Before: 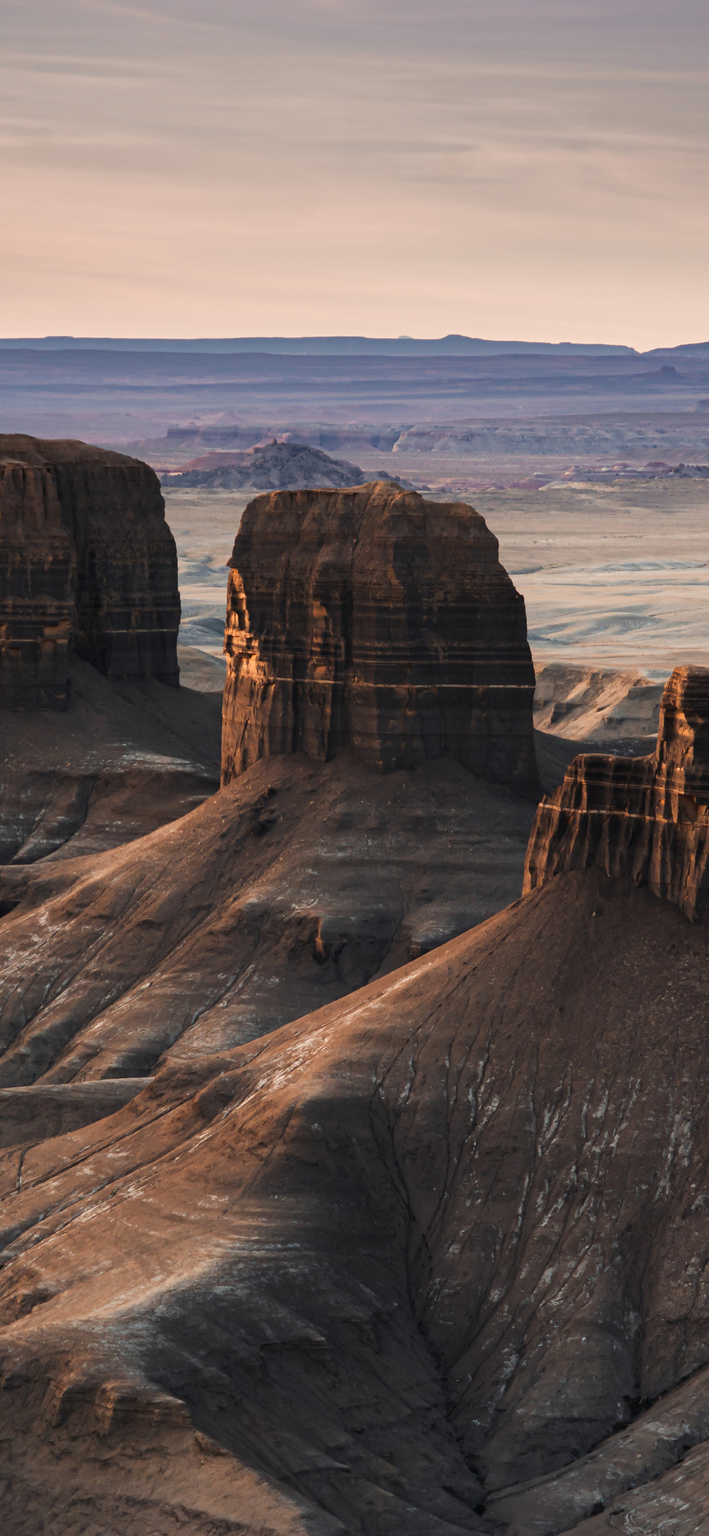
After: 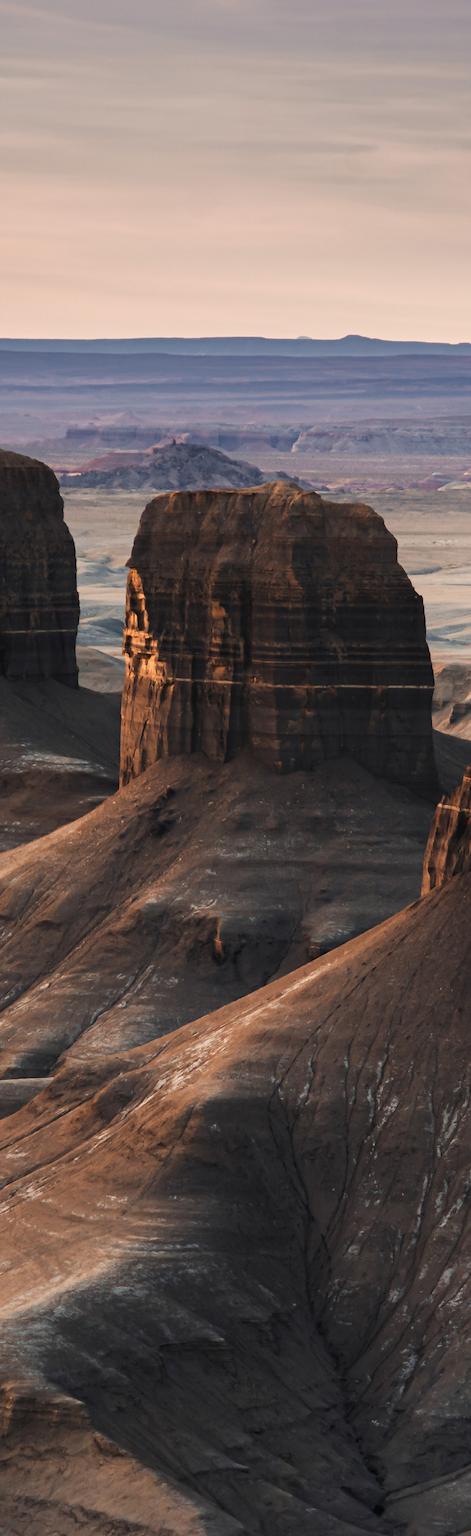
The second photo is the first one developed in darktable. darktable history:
crop and rotate: left 14.325%, right 19.15%
